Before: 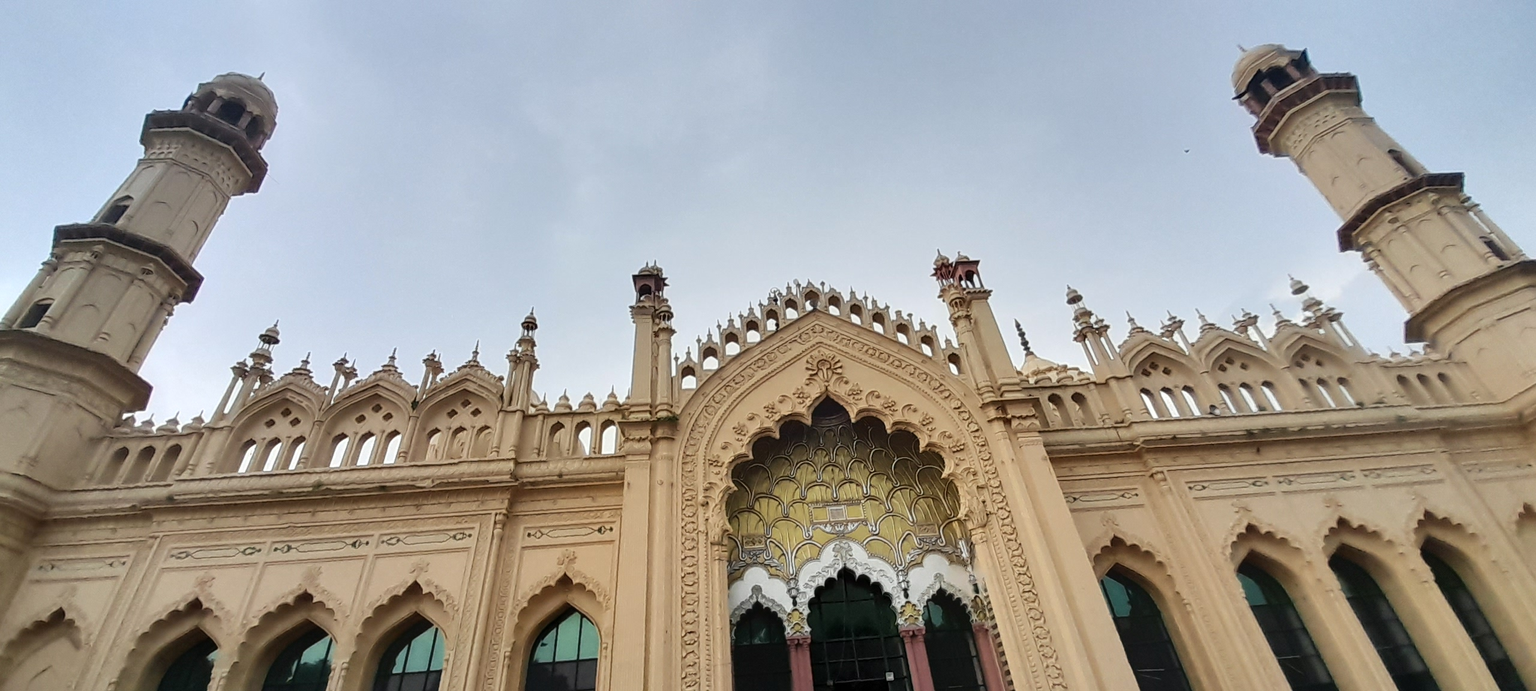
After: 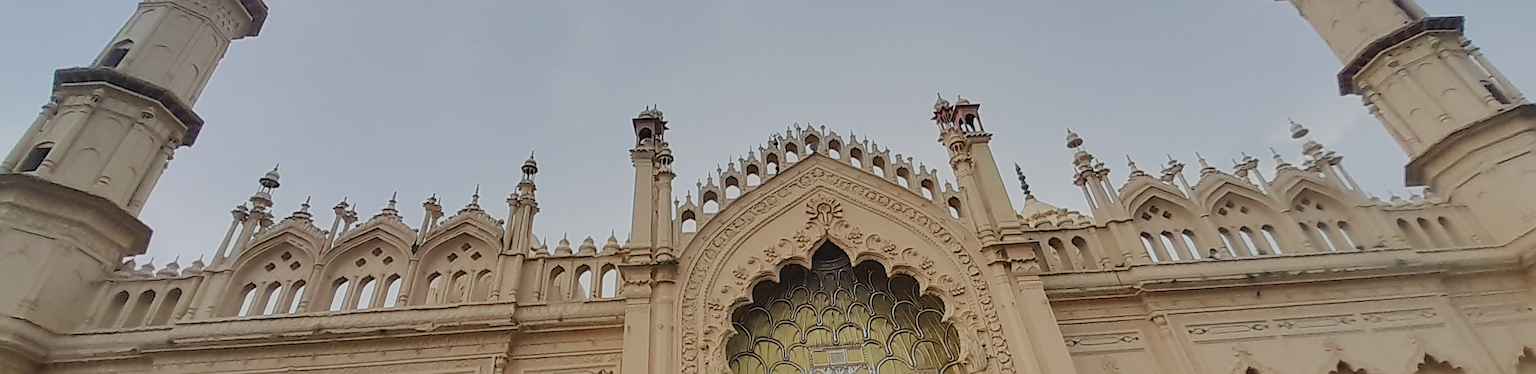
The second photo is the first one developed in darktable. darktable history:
sharpen: amount 0.591
filmic rgb: middle gray luminance 4.52%, black relative exposure -12.97 EV, white relative exposure 5.03 EV, target black luminance 0%, hardness 5.16, latitude 59.66%, contrast 0.752, highlights saturation mix 6.12%, shadows ↔ highlights balance 25.74%, iterations of high-quality reconstruction 0, contrast in shadows safe
crop and rotate: top 22.717%, bottom 23.086%
